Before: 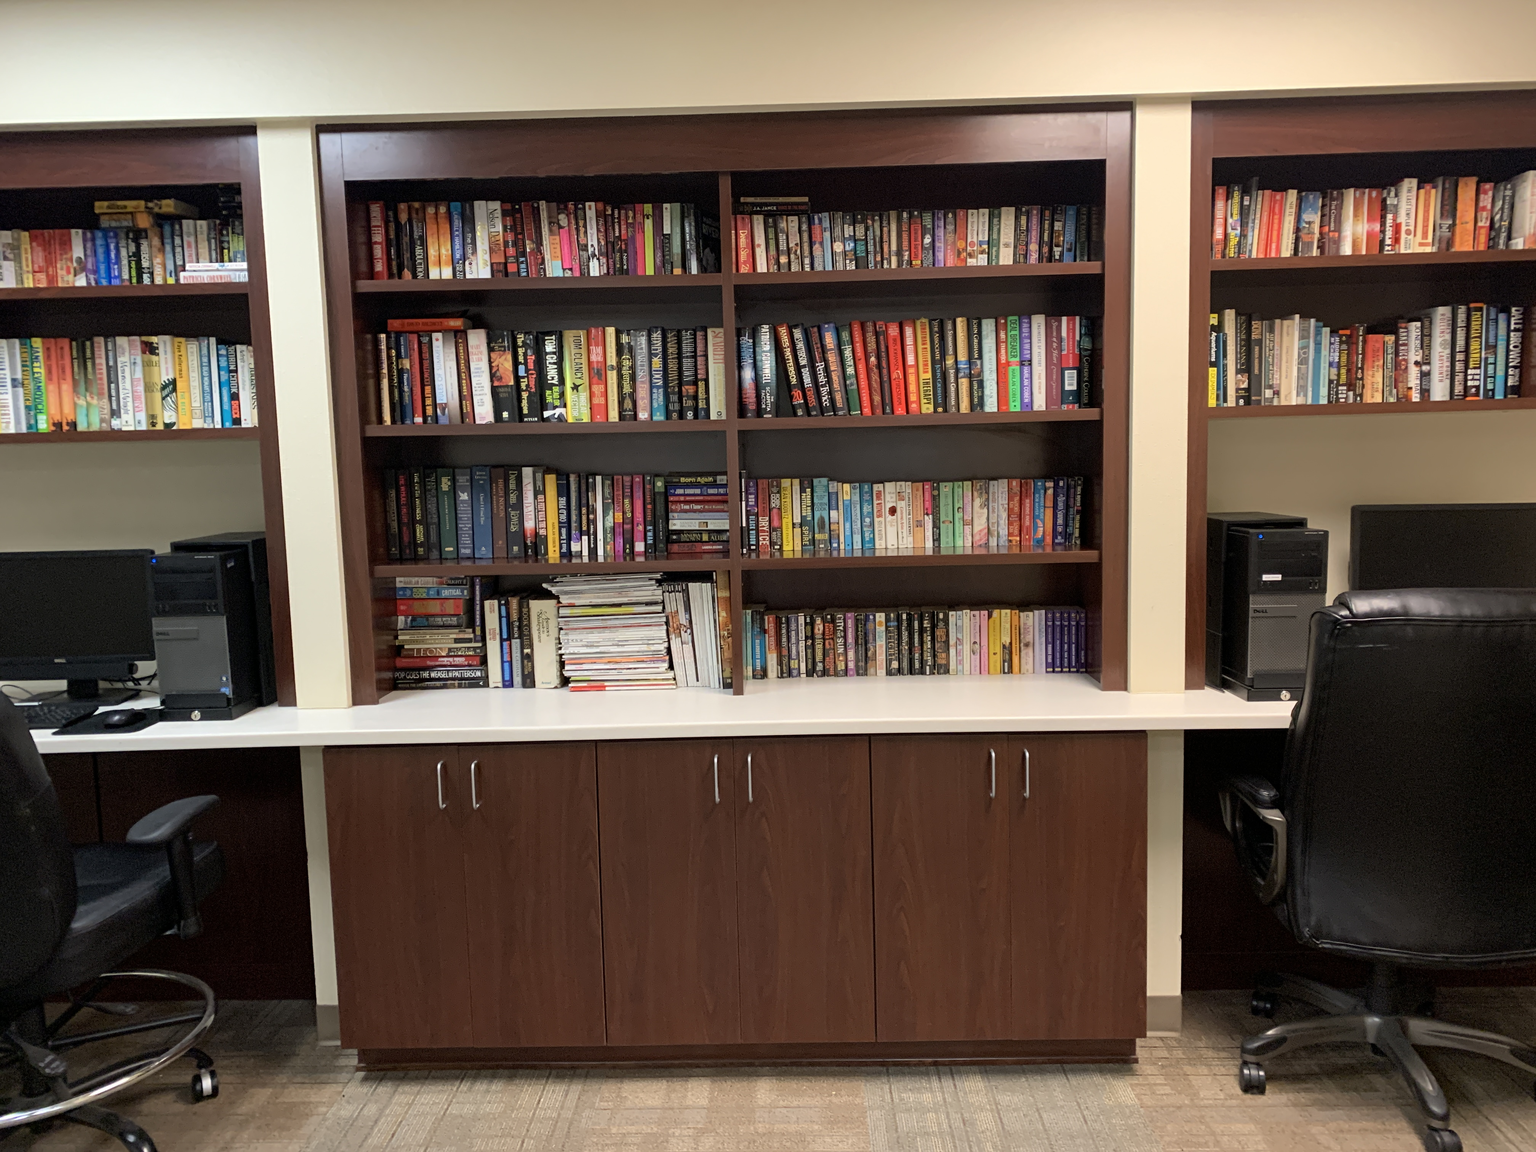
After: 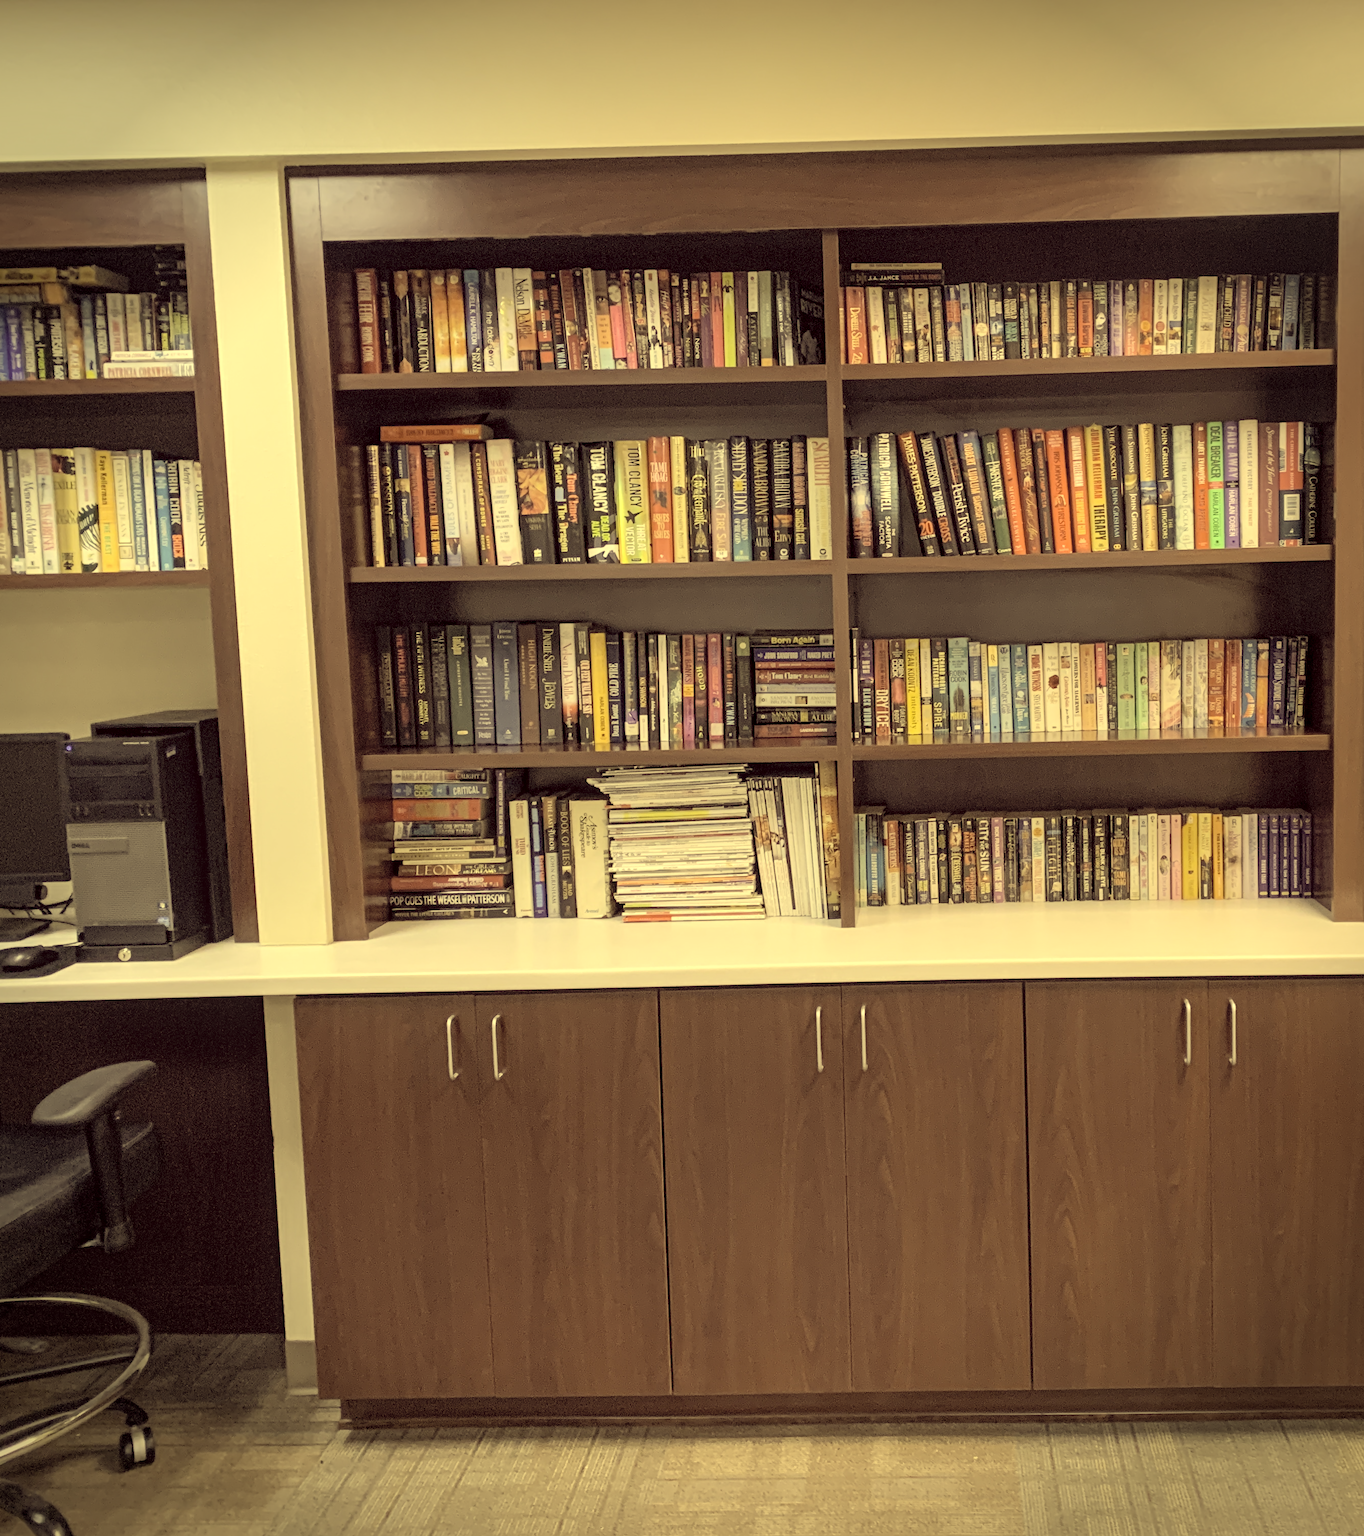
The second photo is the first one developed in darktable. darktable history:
local contrast: on, module defaults
tone equalizer: edges refinement/feathering 500, mask exposure compensation -1.57 EV, preserve details guided filter
crop and rotate: left 6.691%, right 26.686%
levels: mode automatic, black 0.064%, white 99.9%, levels [0.055, 0.477, 0.9]
shadows and highlights: shadows 13.58, white point adjustment 1.21, highlights -1.69, soften with gaussian
color correction: highlights a* -0.56, highlights b* 39.91, shadows a* 9.31, shadows b* -0.236
vignetting: fall-off radius 31%, saturation -0.027, unbound false
contrast brightness saturation: brightness 0.186, saturation -0.494
